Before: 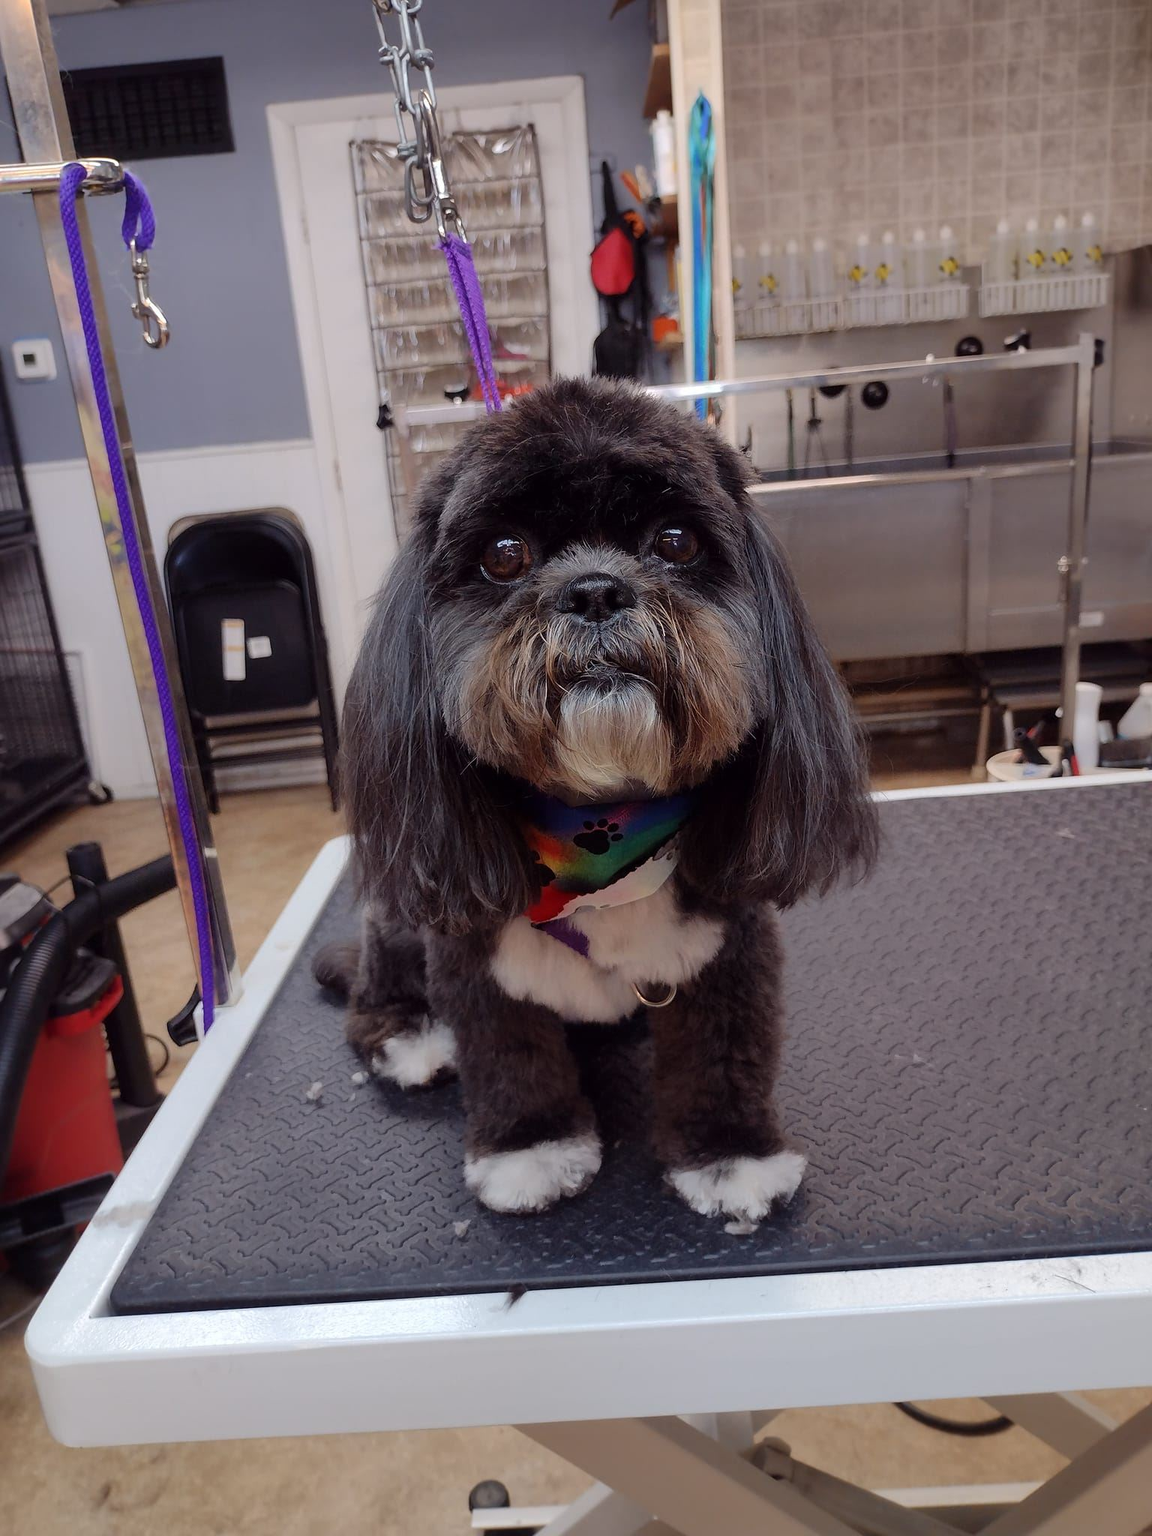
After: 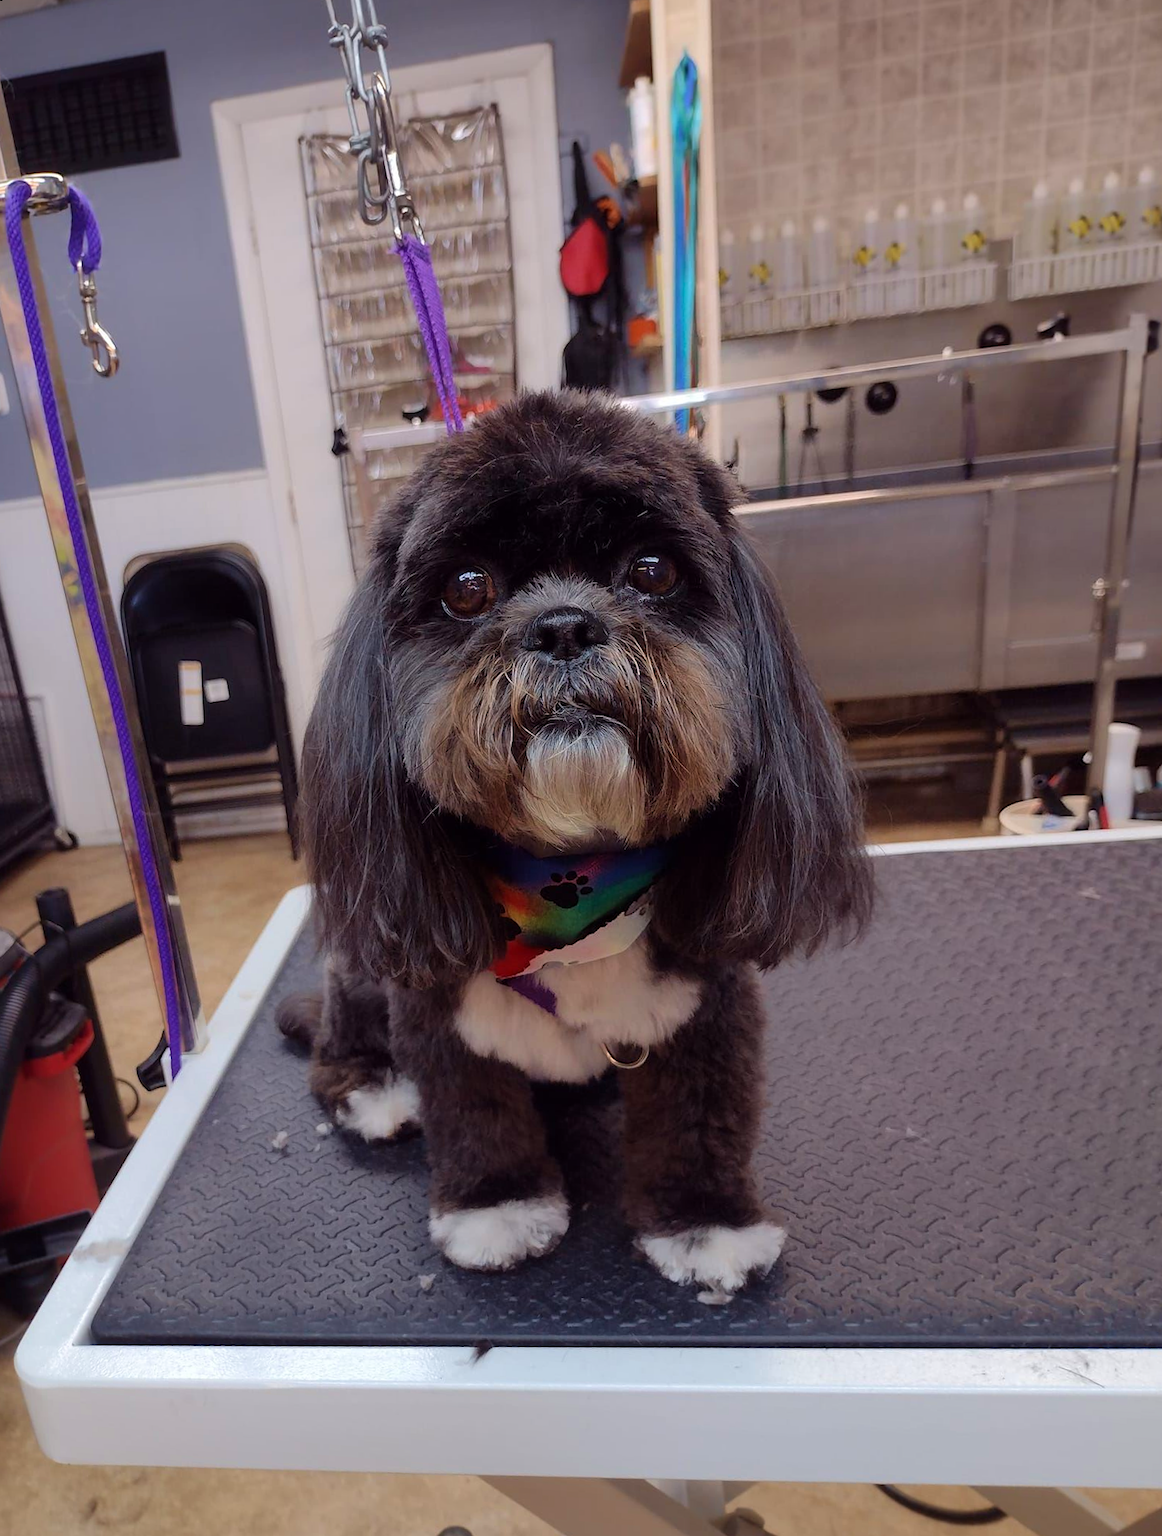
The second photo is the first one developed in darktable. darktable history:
velvia: on, module defaults
rotate and perspective: rotation 0.062°, lens shift (vertical) 0.115, lens shift (horizontal) -0.133, crop left 0.047, crop right 0.94, crop top 0.061, crop bottom 0.94
